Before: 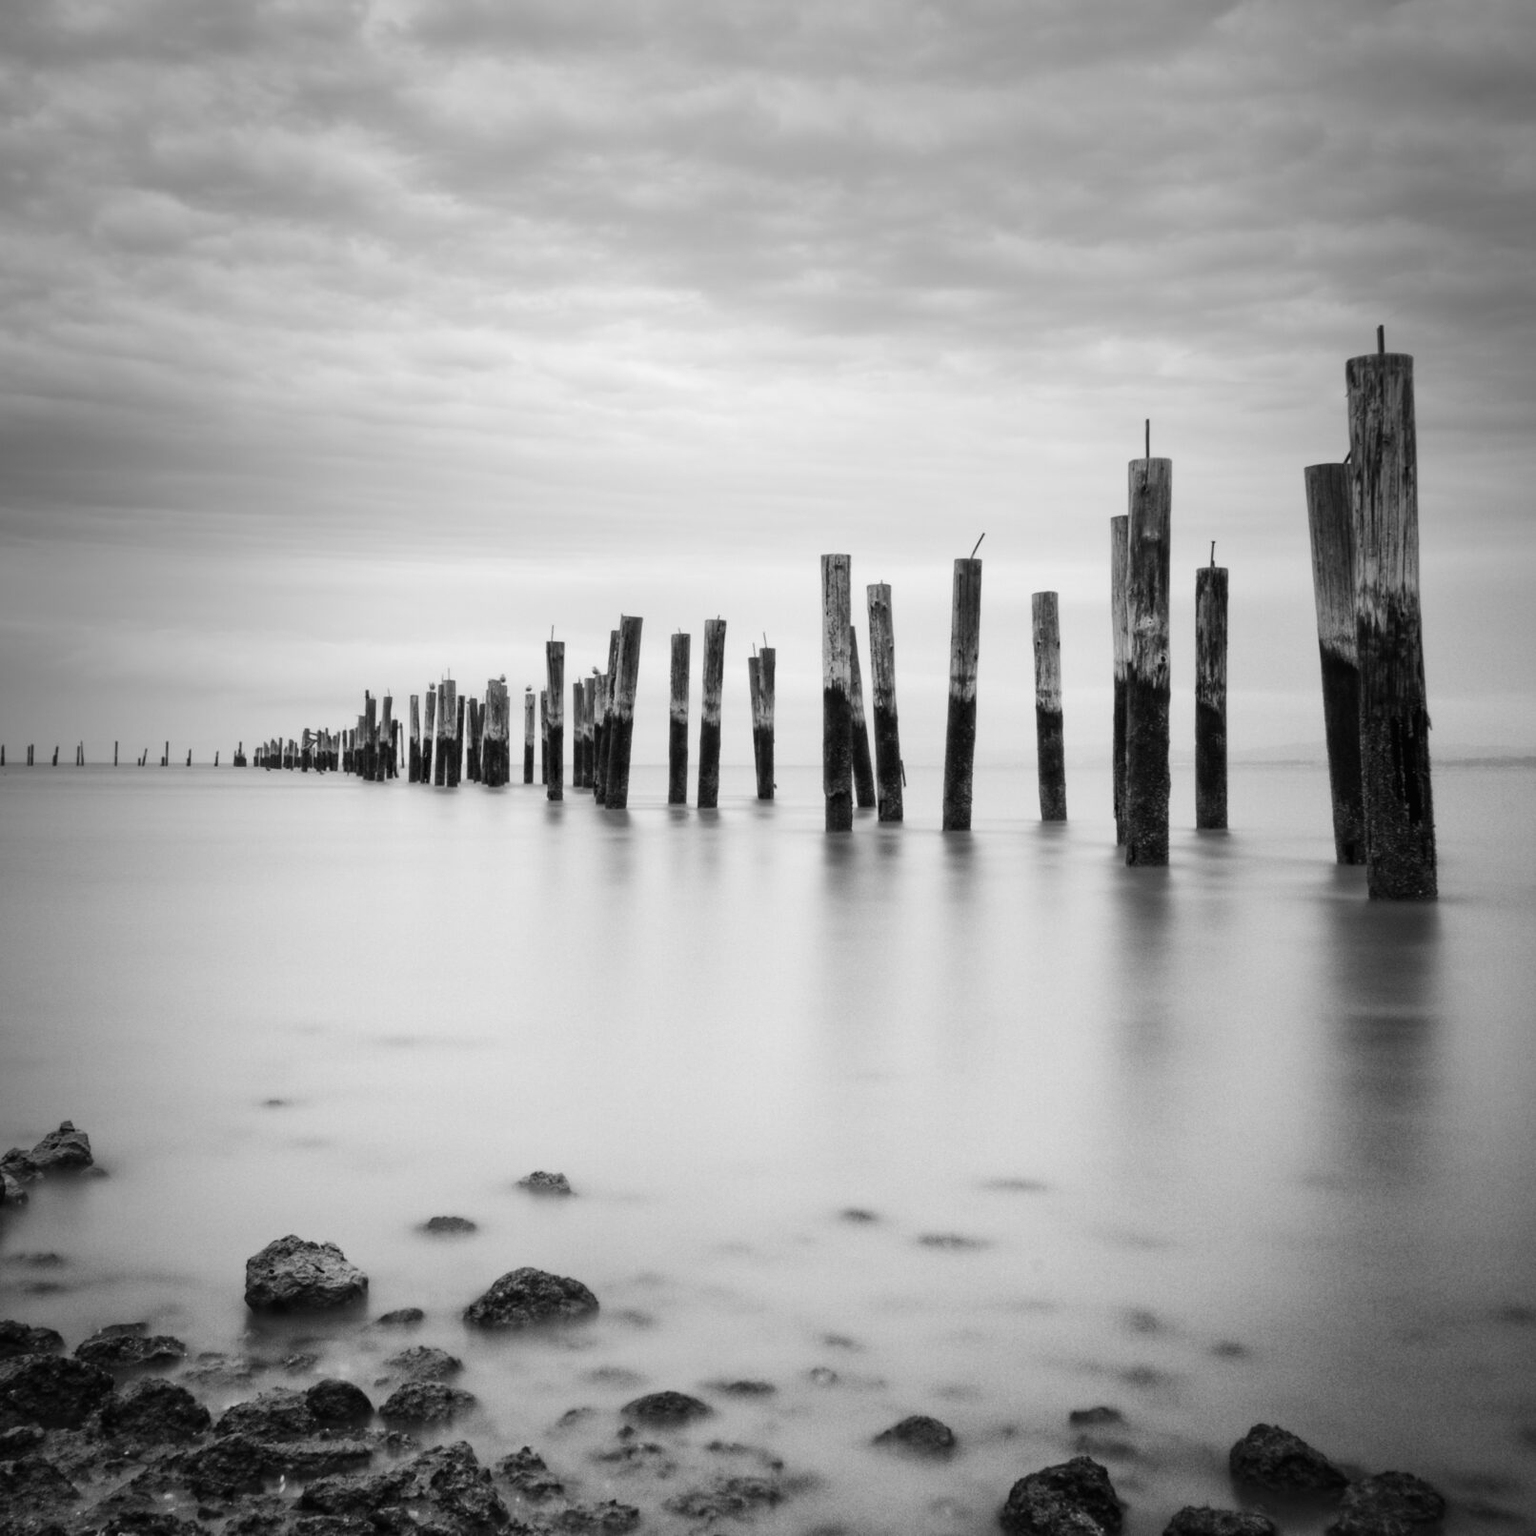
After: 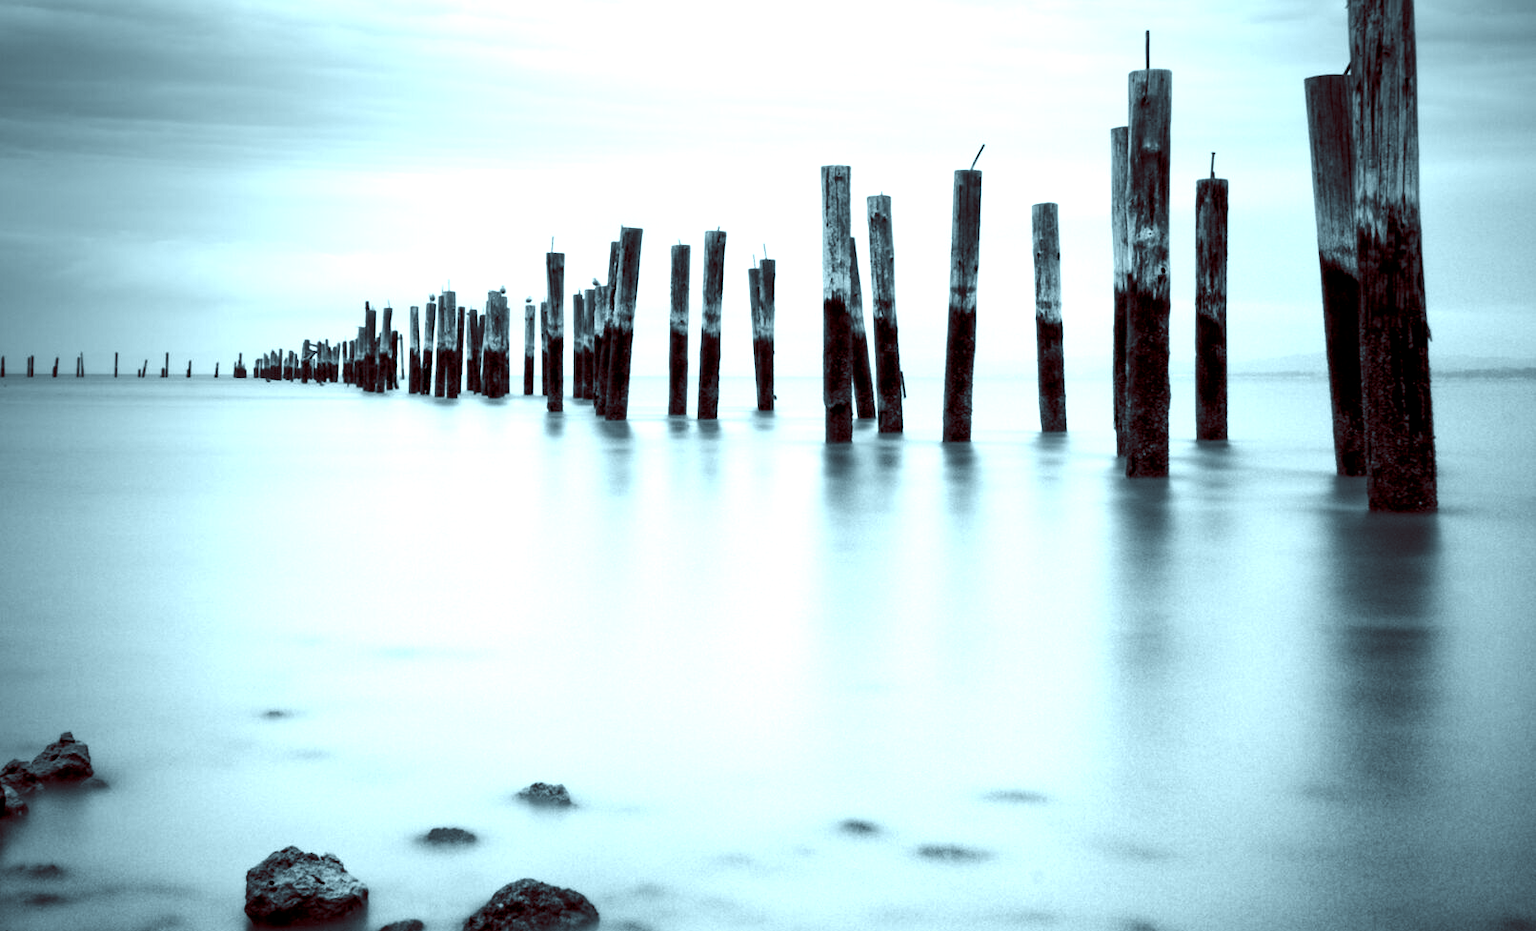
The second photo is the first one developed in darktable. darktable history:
color balance rgb: shadows lift › luminance -7.7%, shadows lift › chroma 2.13%, shadows lift › hue 200.79°, power › luminance -7.77%, power › chroma 2.27%, power › hue 220.69°, highlights gain › luminance 15.15%, highlights gain › chroma 4%, highlights gain › hue 209.35°, global offset › luminance -0.21%, global offset › chroma 0.27%, perceptual saturation grading › global saturation 24.42%, perceptual saturation grading › highlights -24.42%, perceptual saturation grading › mid-tones 24.42%, perceptual saturation grading › shadows 40%, perceptual brilliance grading › global brilliance -5%, perceptual brilliance grading › highlights 24.42%, perceptual brilliance grading › mid-tones 7%, perceptual brilliance grading › shadows -5%
crop and rotate: top 25.357%, bottom 13.942%
